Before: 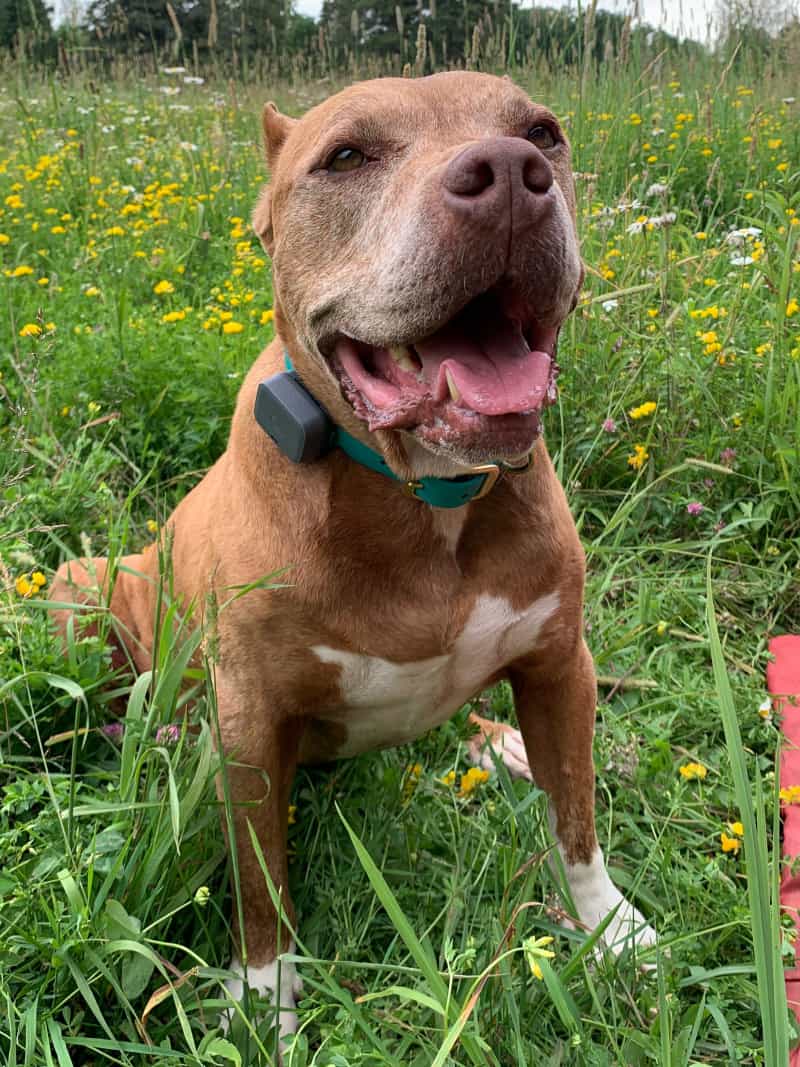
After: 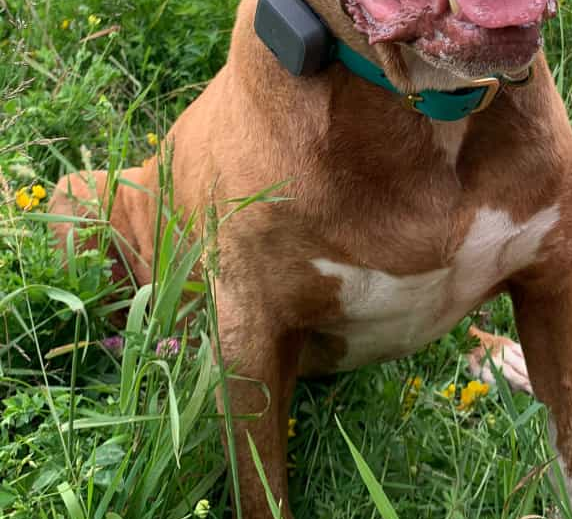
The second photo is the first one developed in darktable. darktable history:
crop: top 36.299%, right 28.406%, bottom 15.021%
